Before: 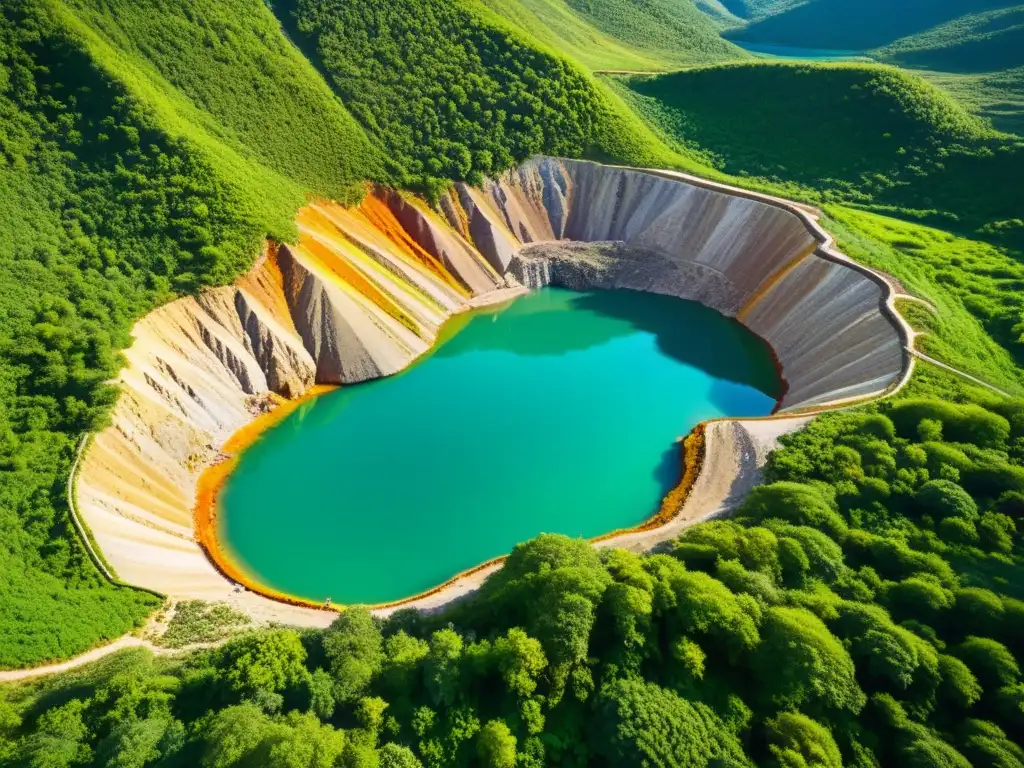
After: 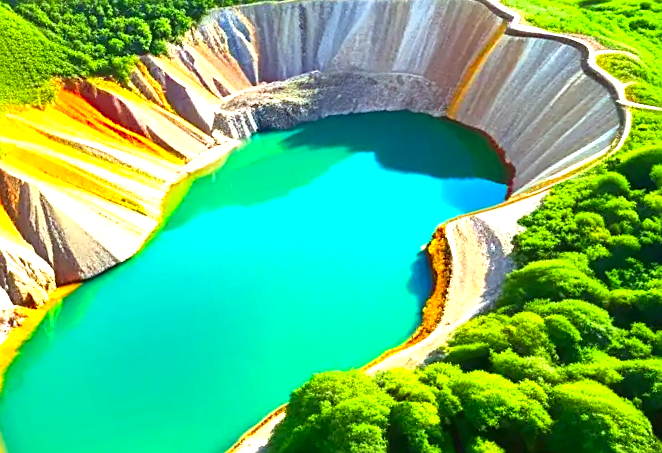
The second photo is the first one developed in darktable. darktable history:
rotate and perspective: rotation -14.8°, crop left 0.1, crop right 0.903, crop top 0.25, crop bottom 0.748
crop and rotate: left 24.034%, top 2.838%, right 6.406%, bottom 6.299%
contrast brightness saturation: brightness -0.02, saturation 0.35
color calibration: illuminant same as pipeline (D50), adaptation none (bypass)
exposure: black level correction 0, exposure 1.2 EV, compensate exposure bias true, compensate highlight preservation false
sharpen: on, module defaults
color correction: highlights a* -4.98, highlights b* -3.76, shadows a* 3.83, shadows b* 4.08
